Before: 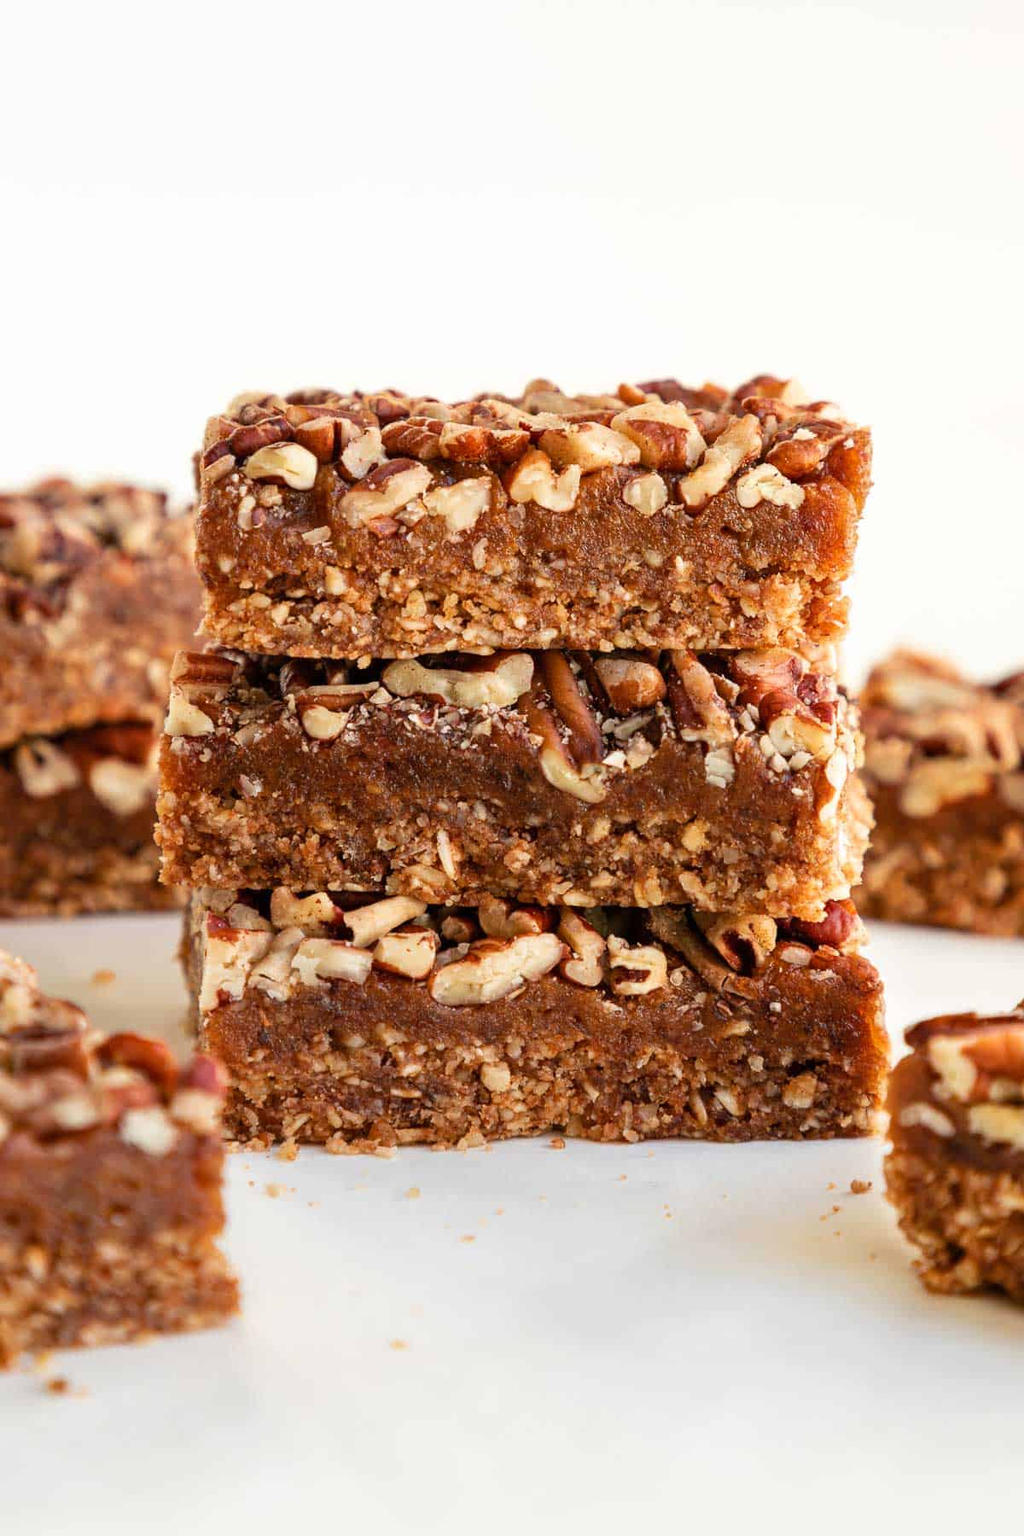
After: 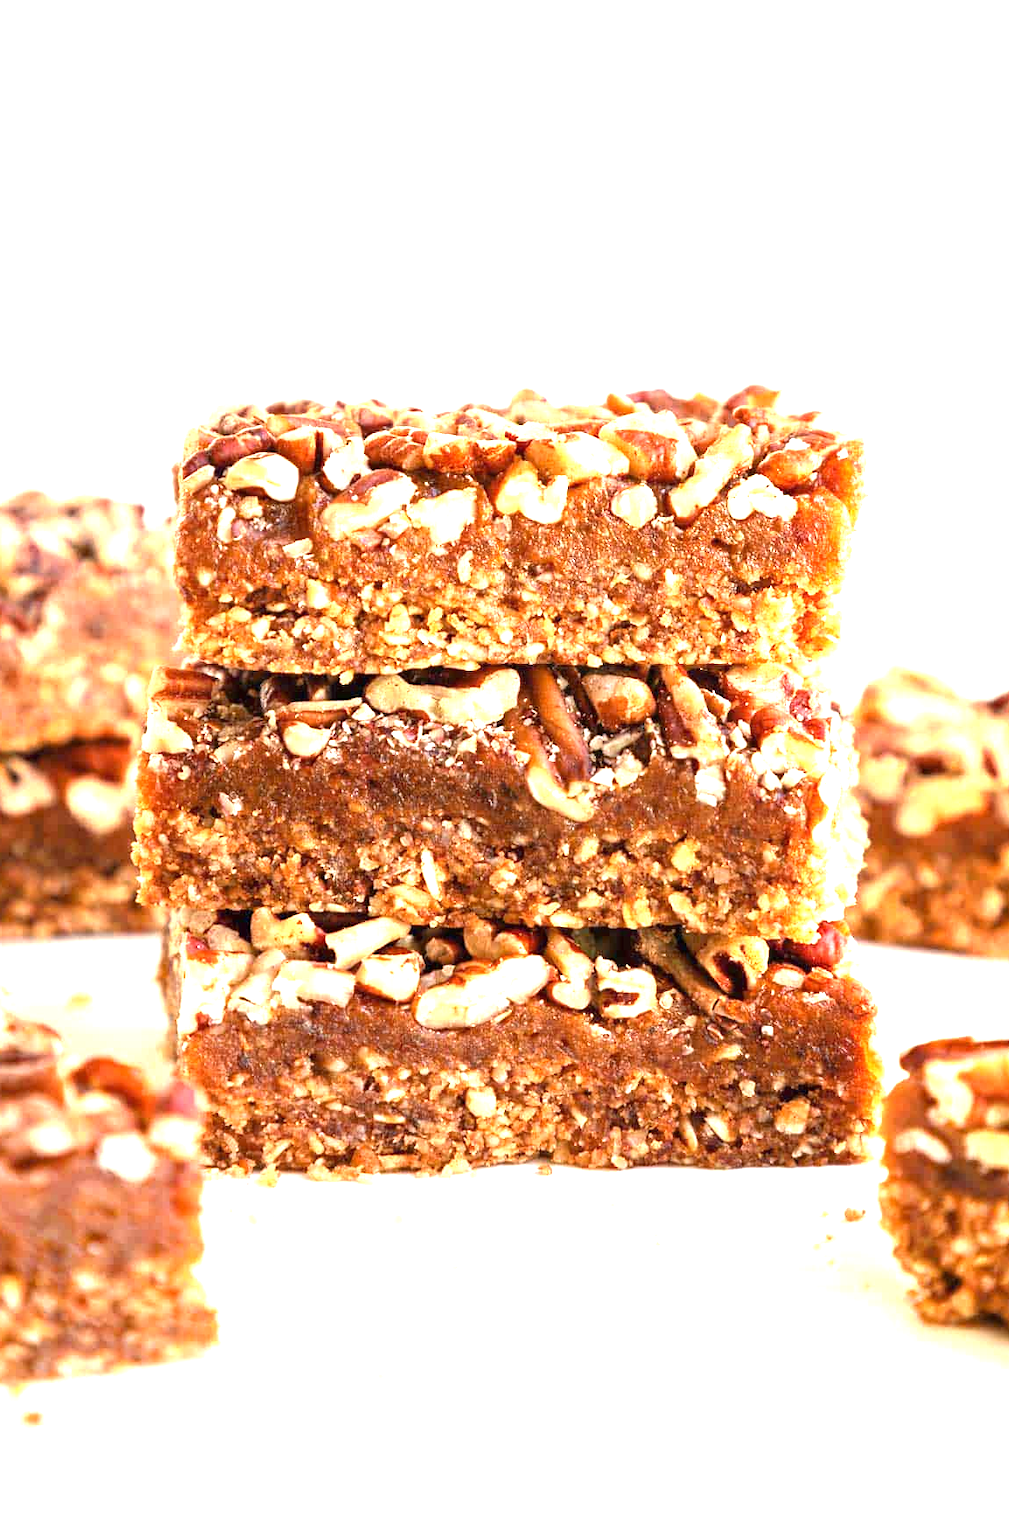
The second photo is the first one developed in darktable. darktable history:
exposure: black level correction 0, exposure 1.55 EV, compensate exposure bias true, compensate highlight preservation false
crop and rotate: left 2.536%, right 1.107%, bottom 2.246%
